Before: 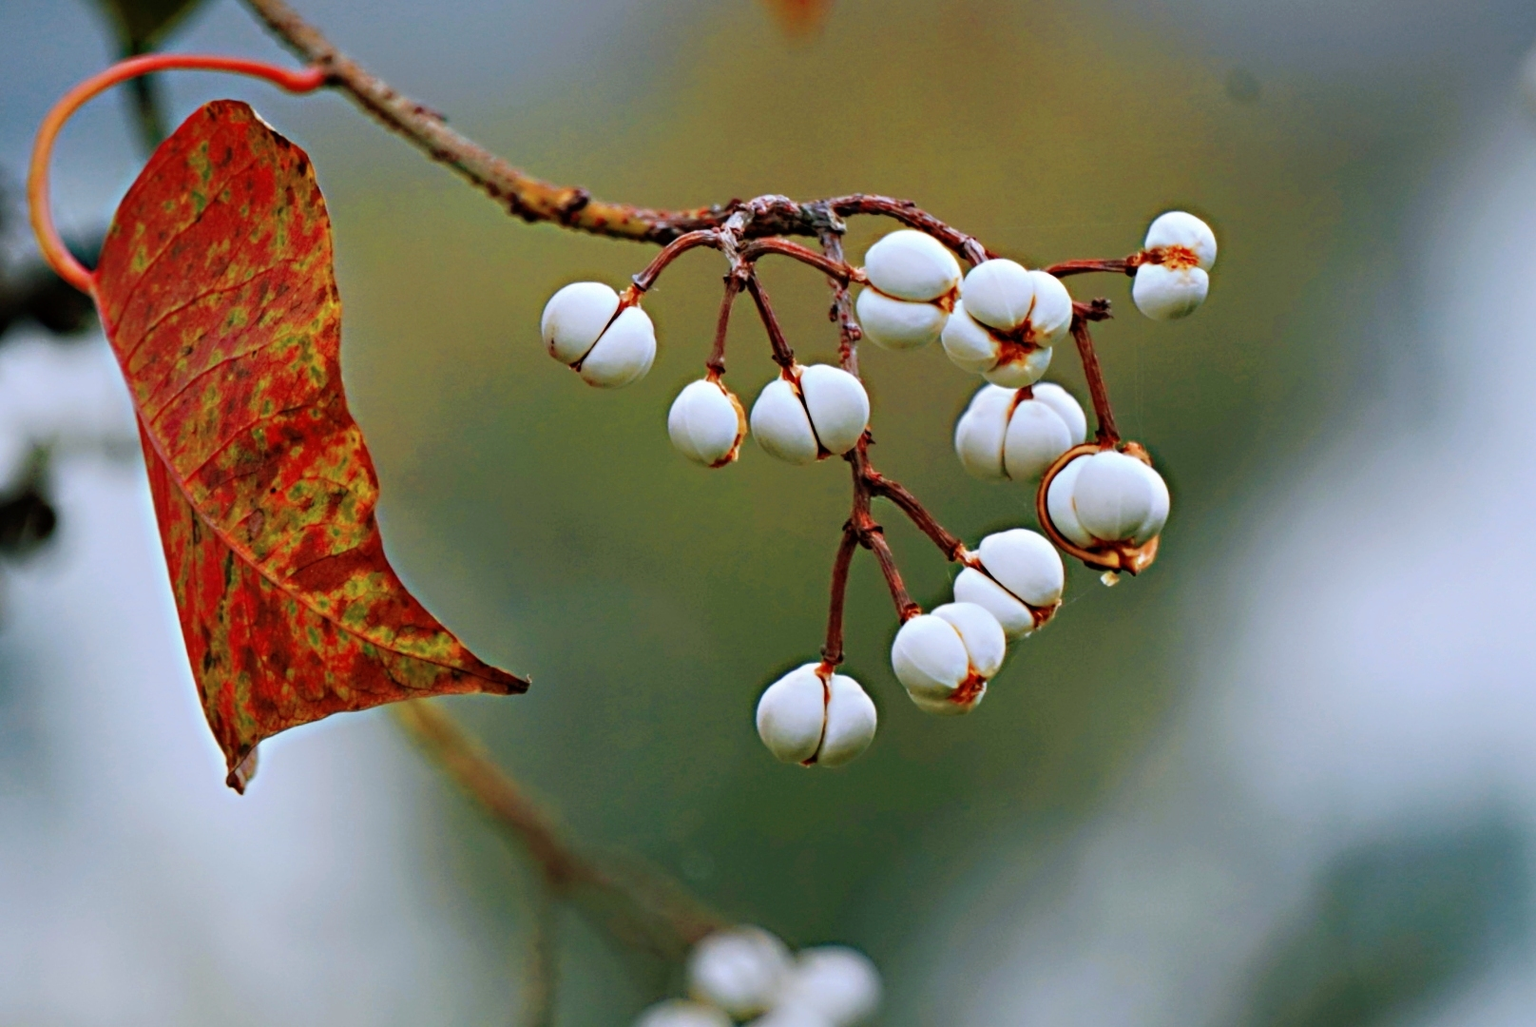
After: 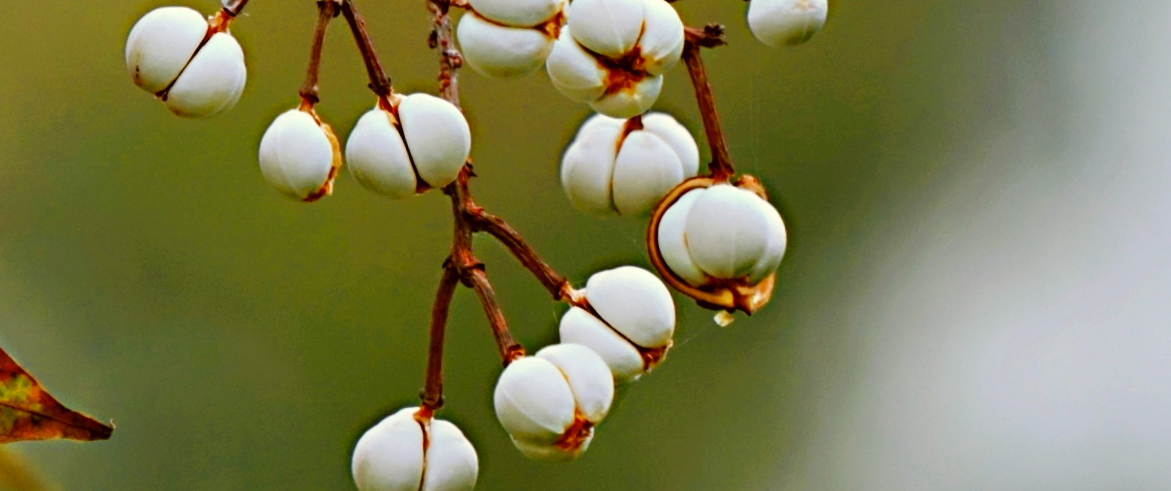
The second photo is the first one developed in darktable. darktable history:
color correction: highlights a* -1.25, highlights b* 10.12, shadows a* 0.674, shadows b* 19.51
shadows and highlights: shadows 29.31, highlights -29.11, highlights color adjustment 53.06%, low approximation 0.01, soften with gaussian
crop and rotate: left 27.528%, top 26.916%, bottom 27.595%
